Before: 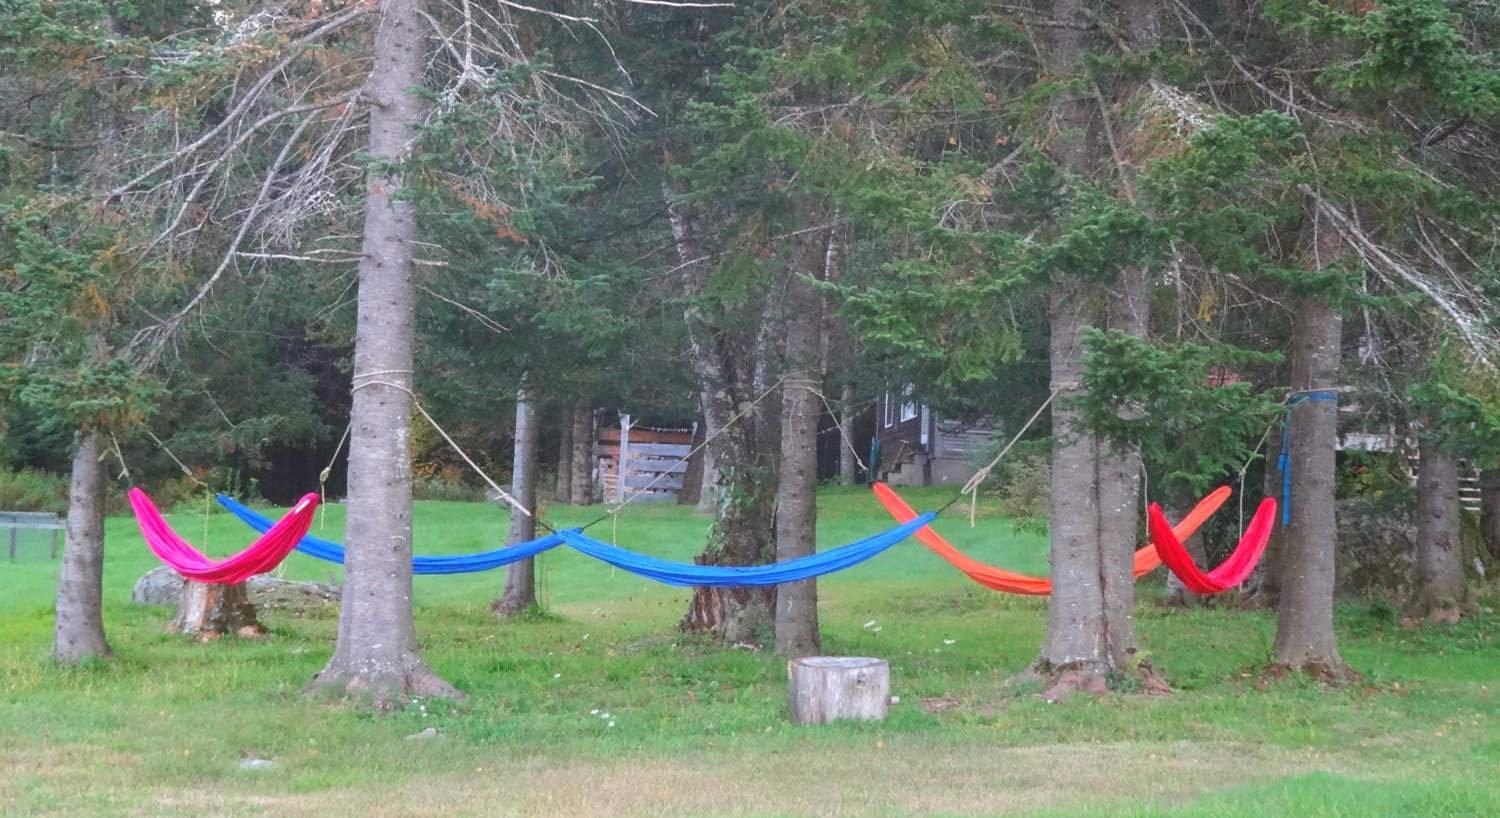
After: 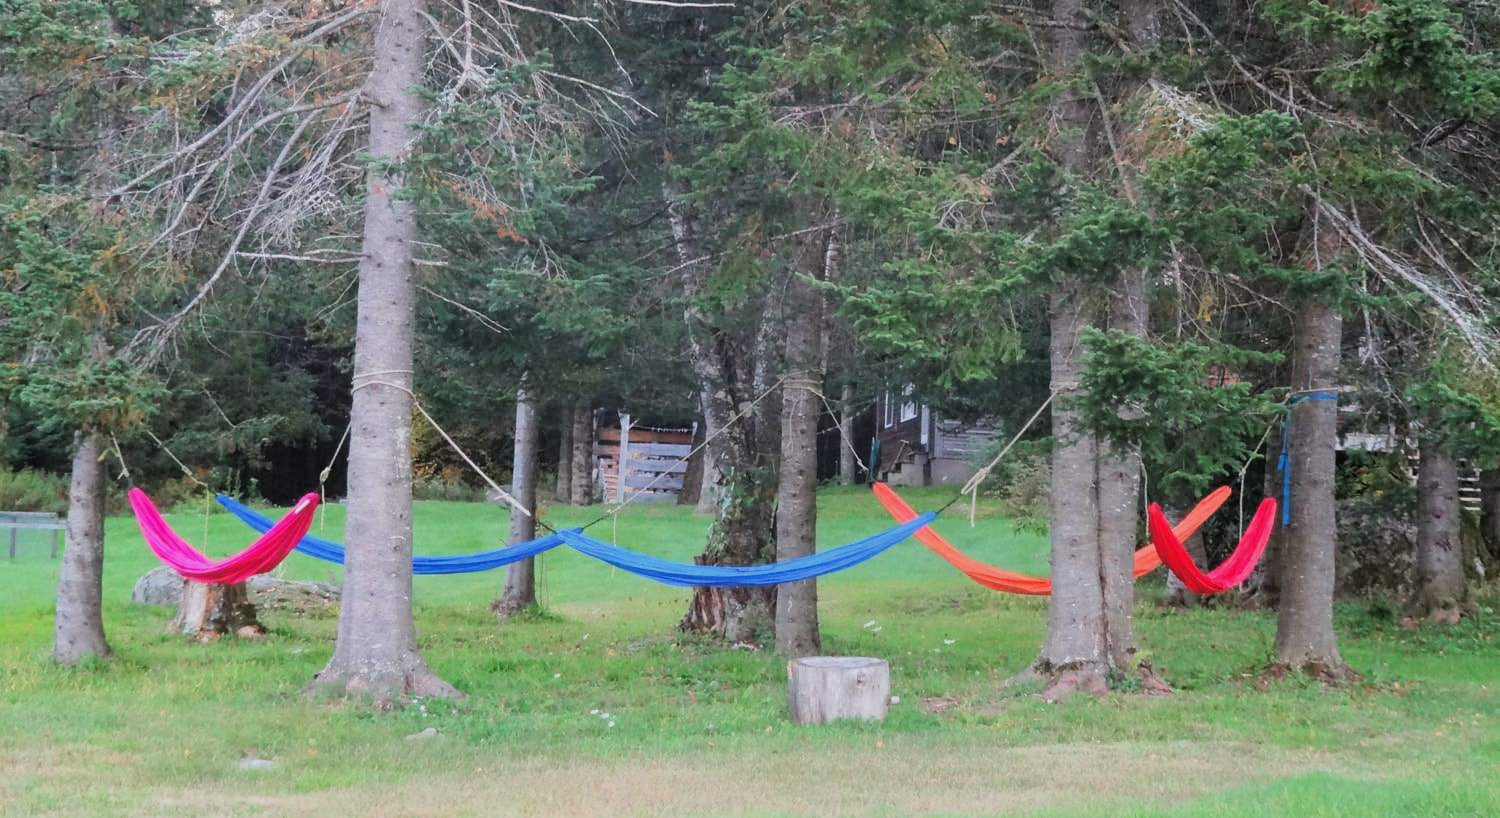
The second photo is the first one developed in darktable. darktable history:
filmic rgb: black relative exposure -7.5 EV, white relative exposure 5 EV, hardness 3.31, contrast 1.298
